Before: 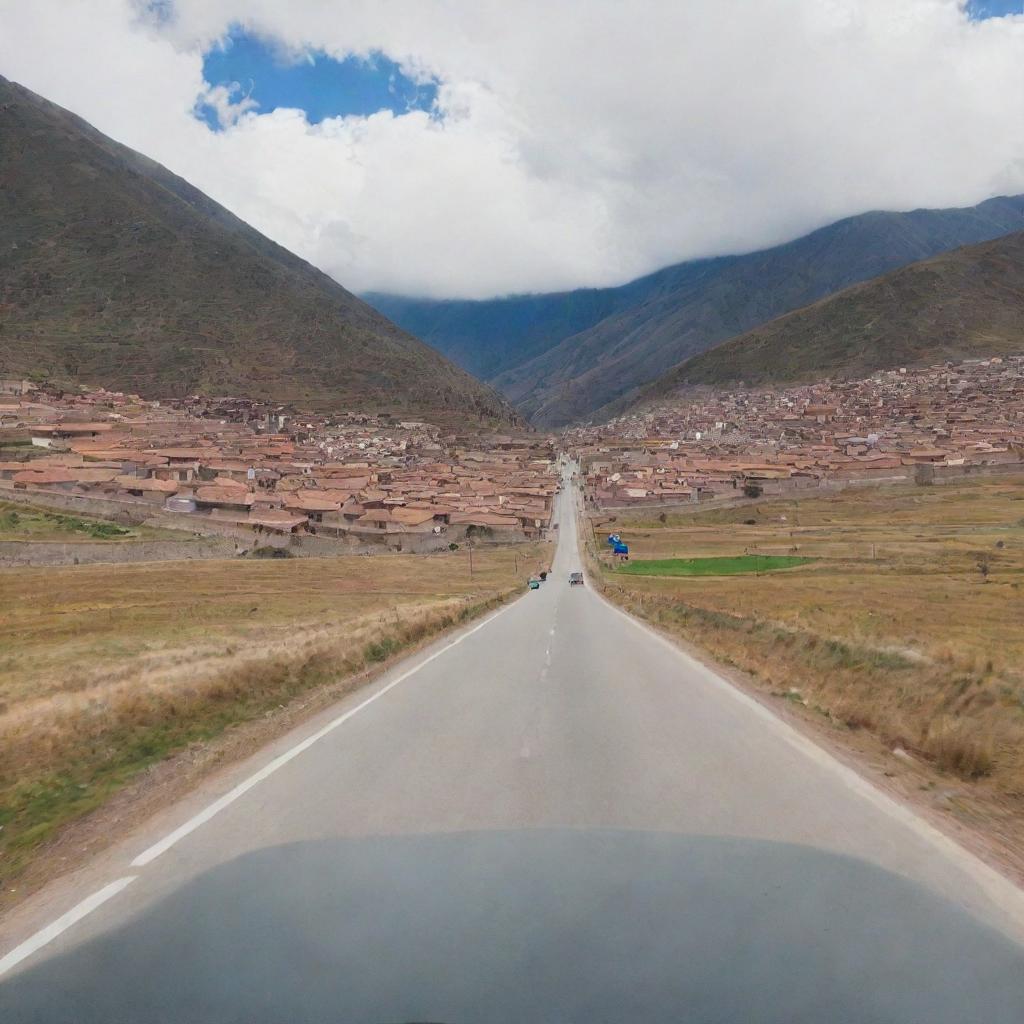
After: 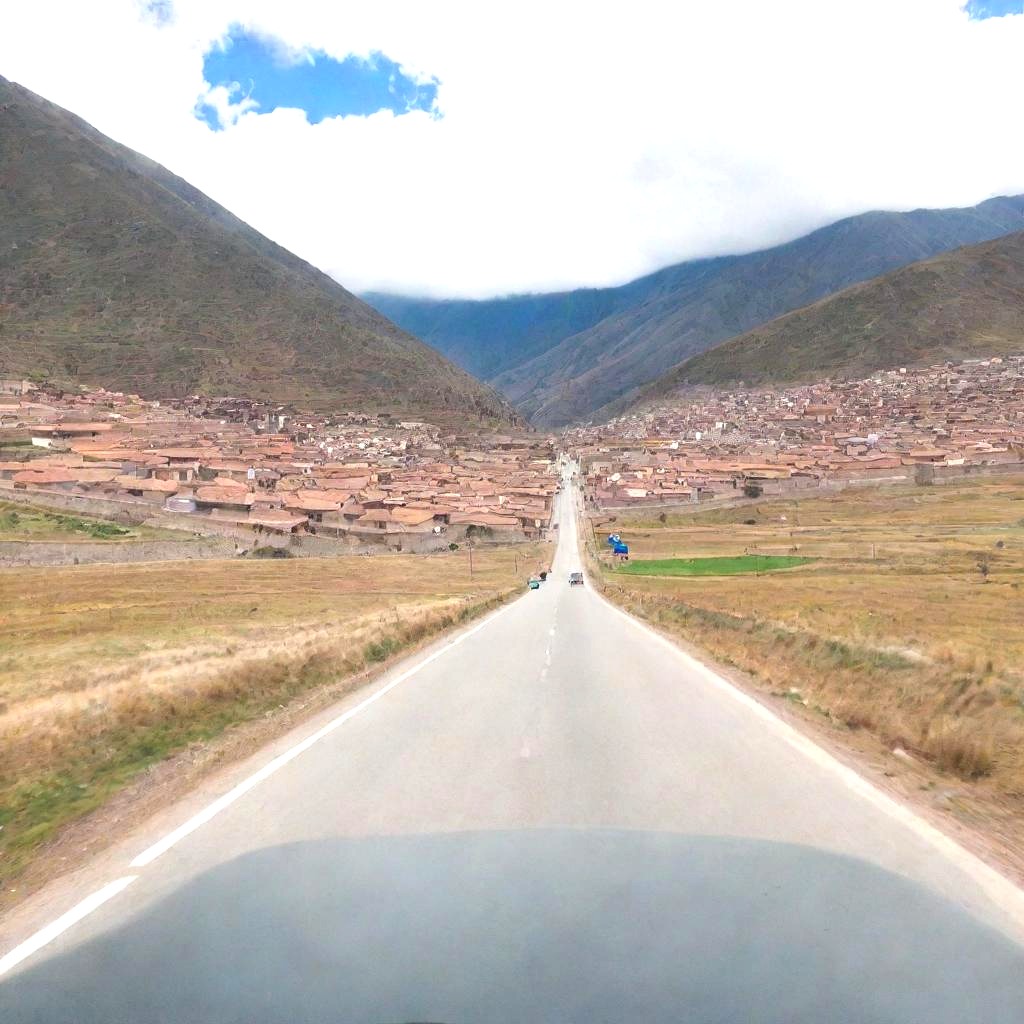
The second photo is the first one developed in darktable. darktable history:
exposure: exposure 0.941 EV, compensate exposure bias true, compensate highlight preservation false
